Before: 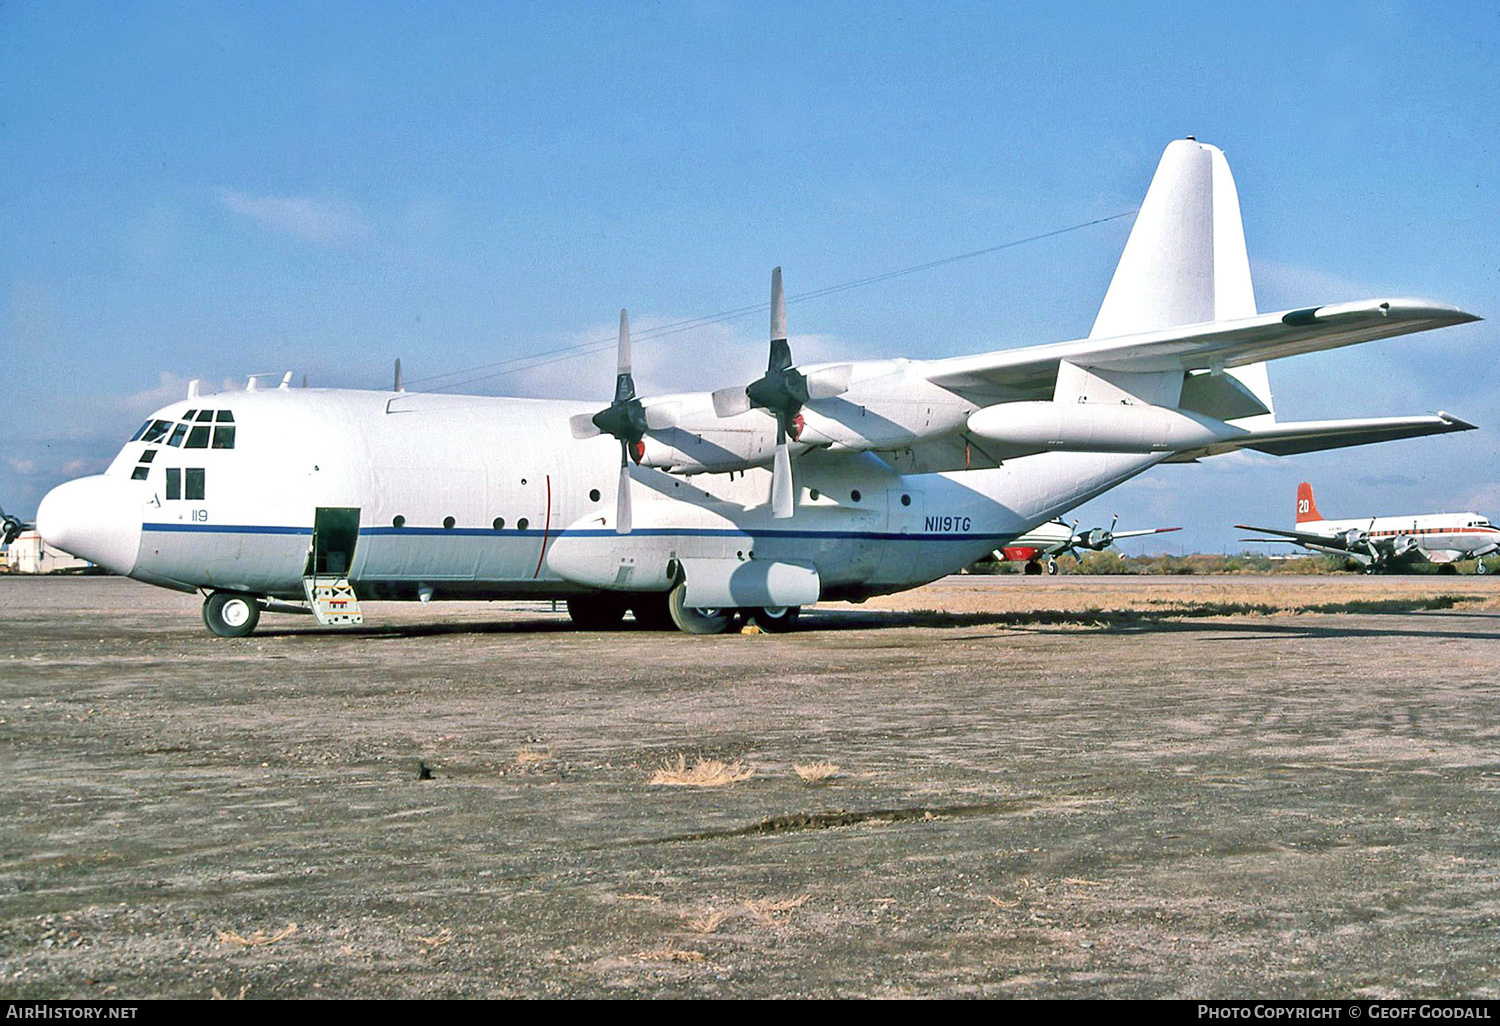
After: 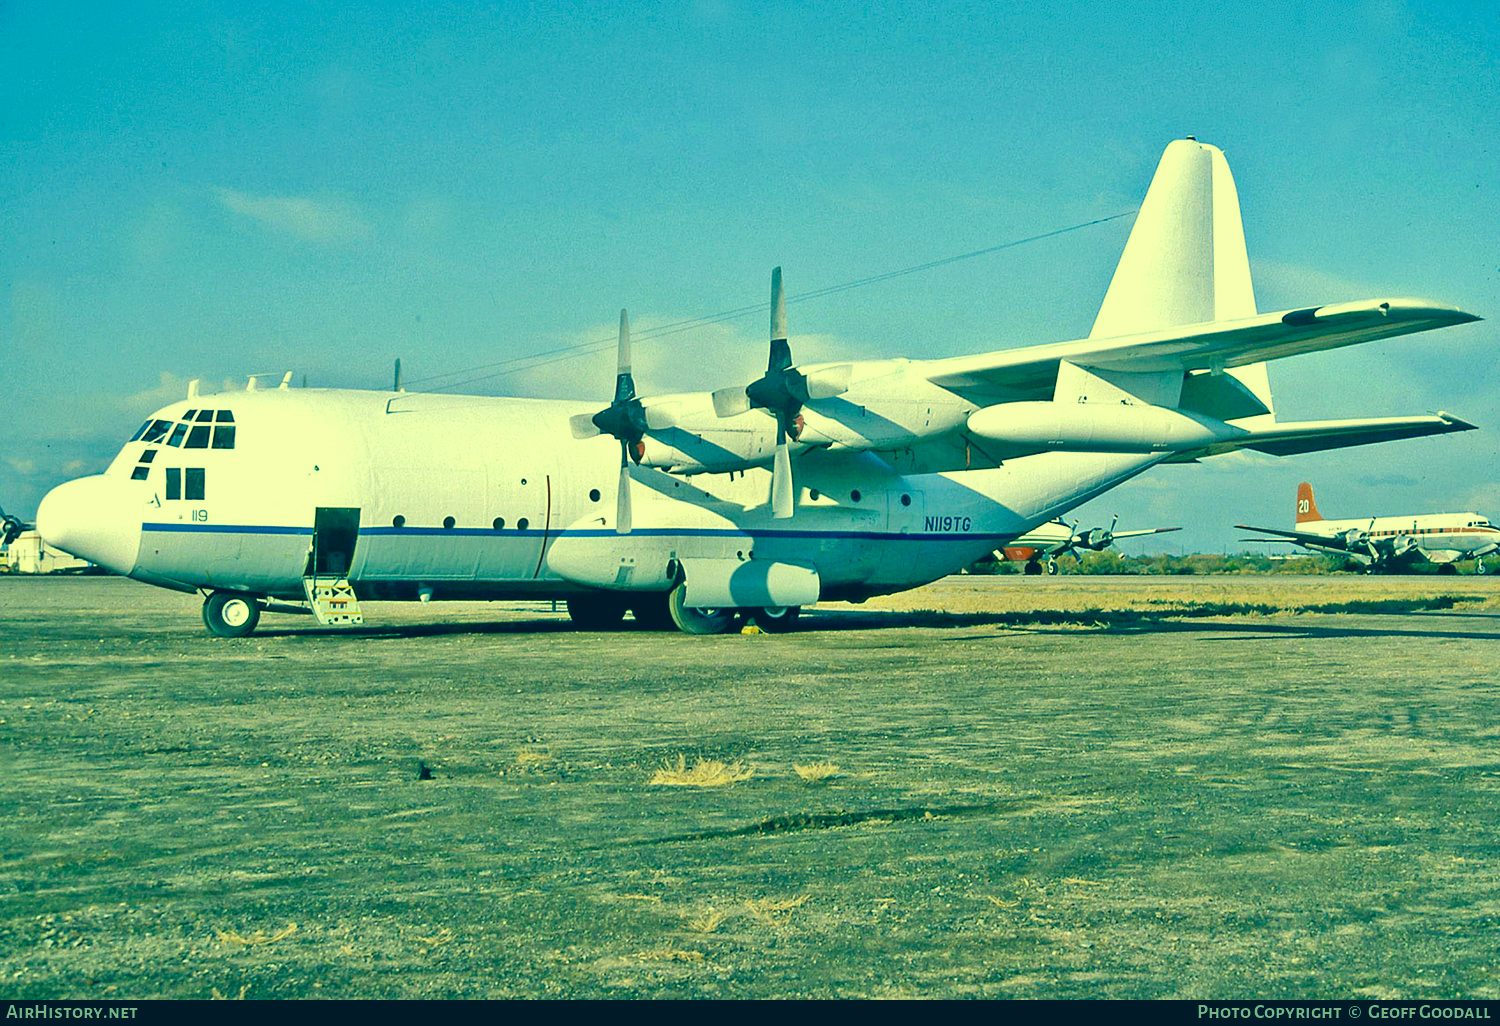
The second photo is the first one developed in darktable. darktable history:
color correction: highlights a* -15.79, highlights b* 39.86, shadows a* -39.53, shadows b* -25.65
